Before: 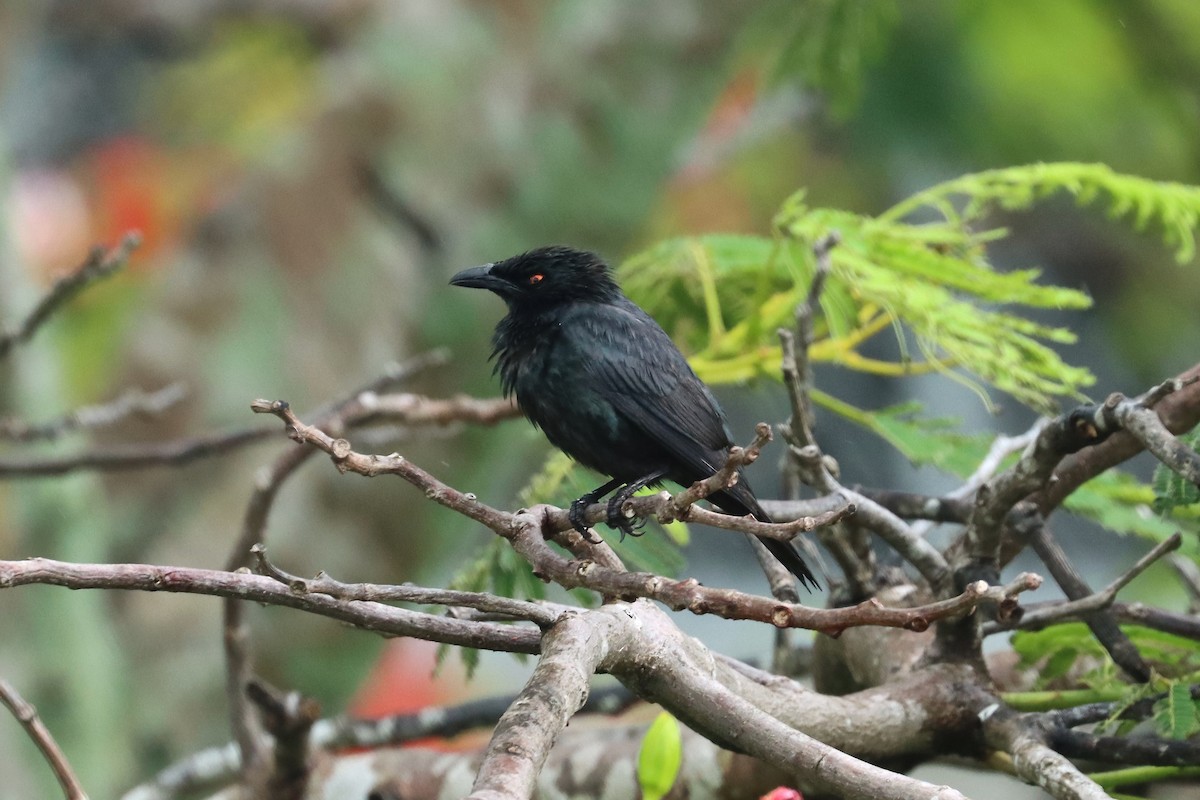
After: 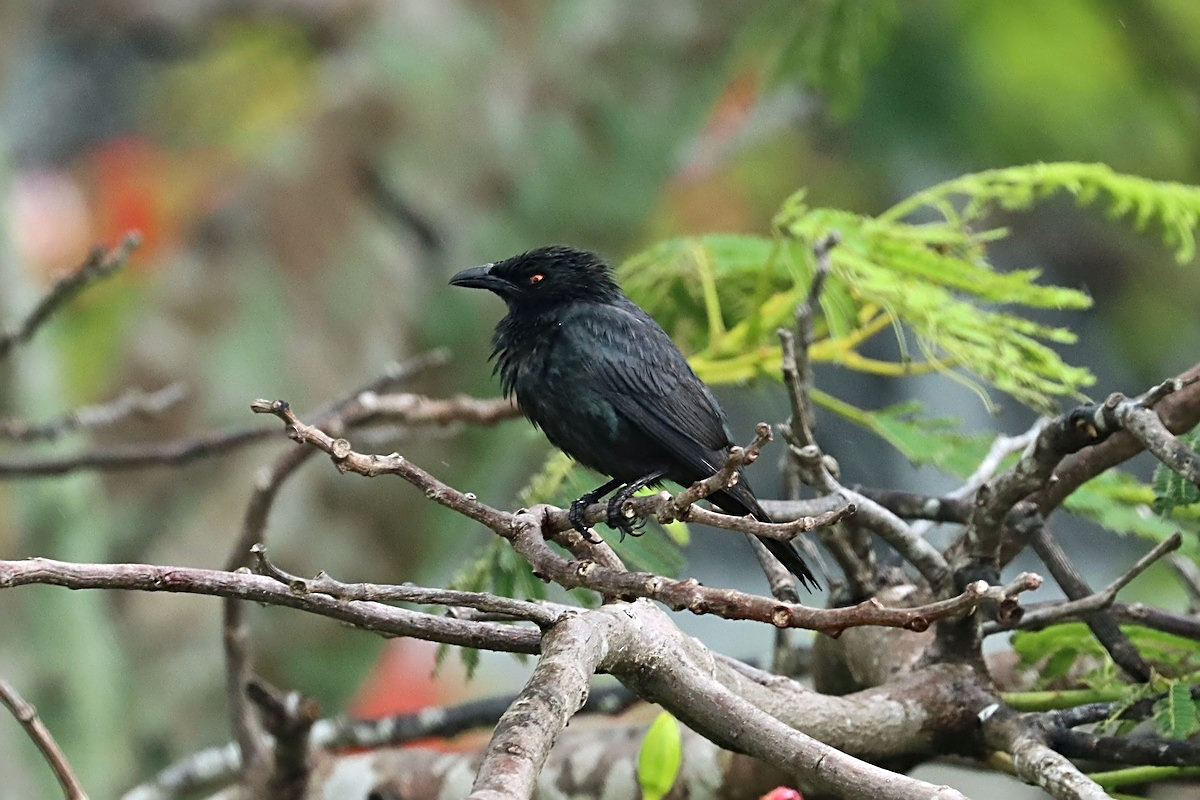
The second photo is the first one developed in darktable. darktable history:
sharpen: on, module defaults
contrast equalizer: y [[0.5, 0.504, 0.515, 0.527, 0.535, 0.534], [0.5 ×6], [0.491, 0.387, 0.179, 0.068, 0.068, 0.068], [0 ×5, 0.023], [0 ×6]]
